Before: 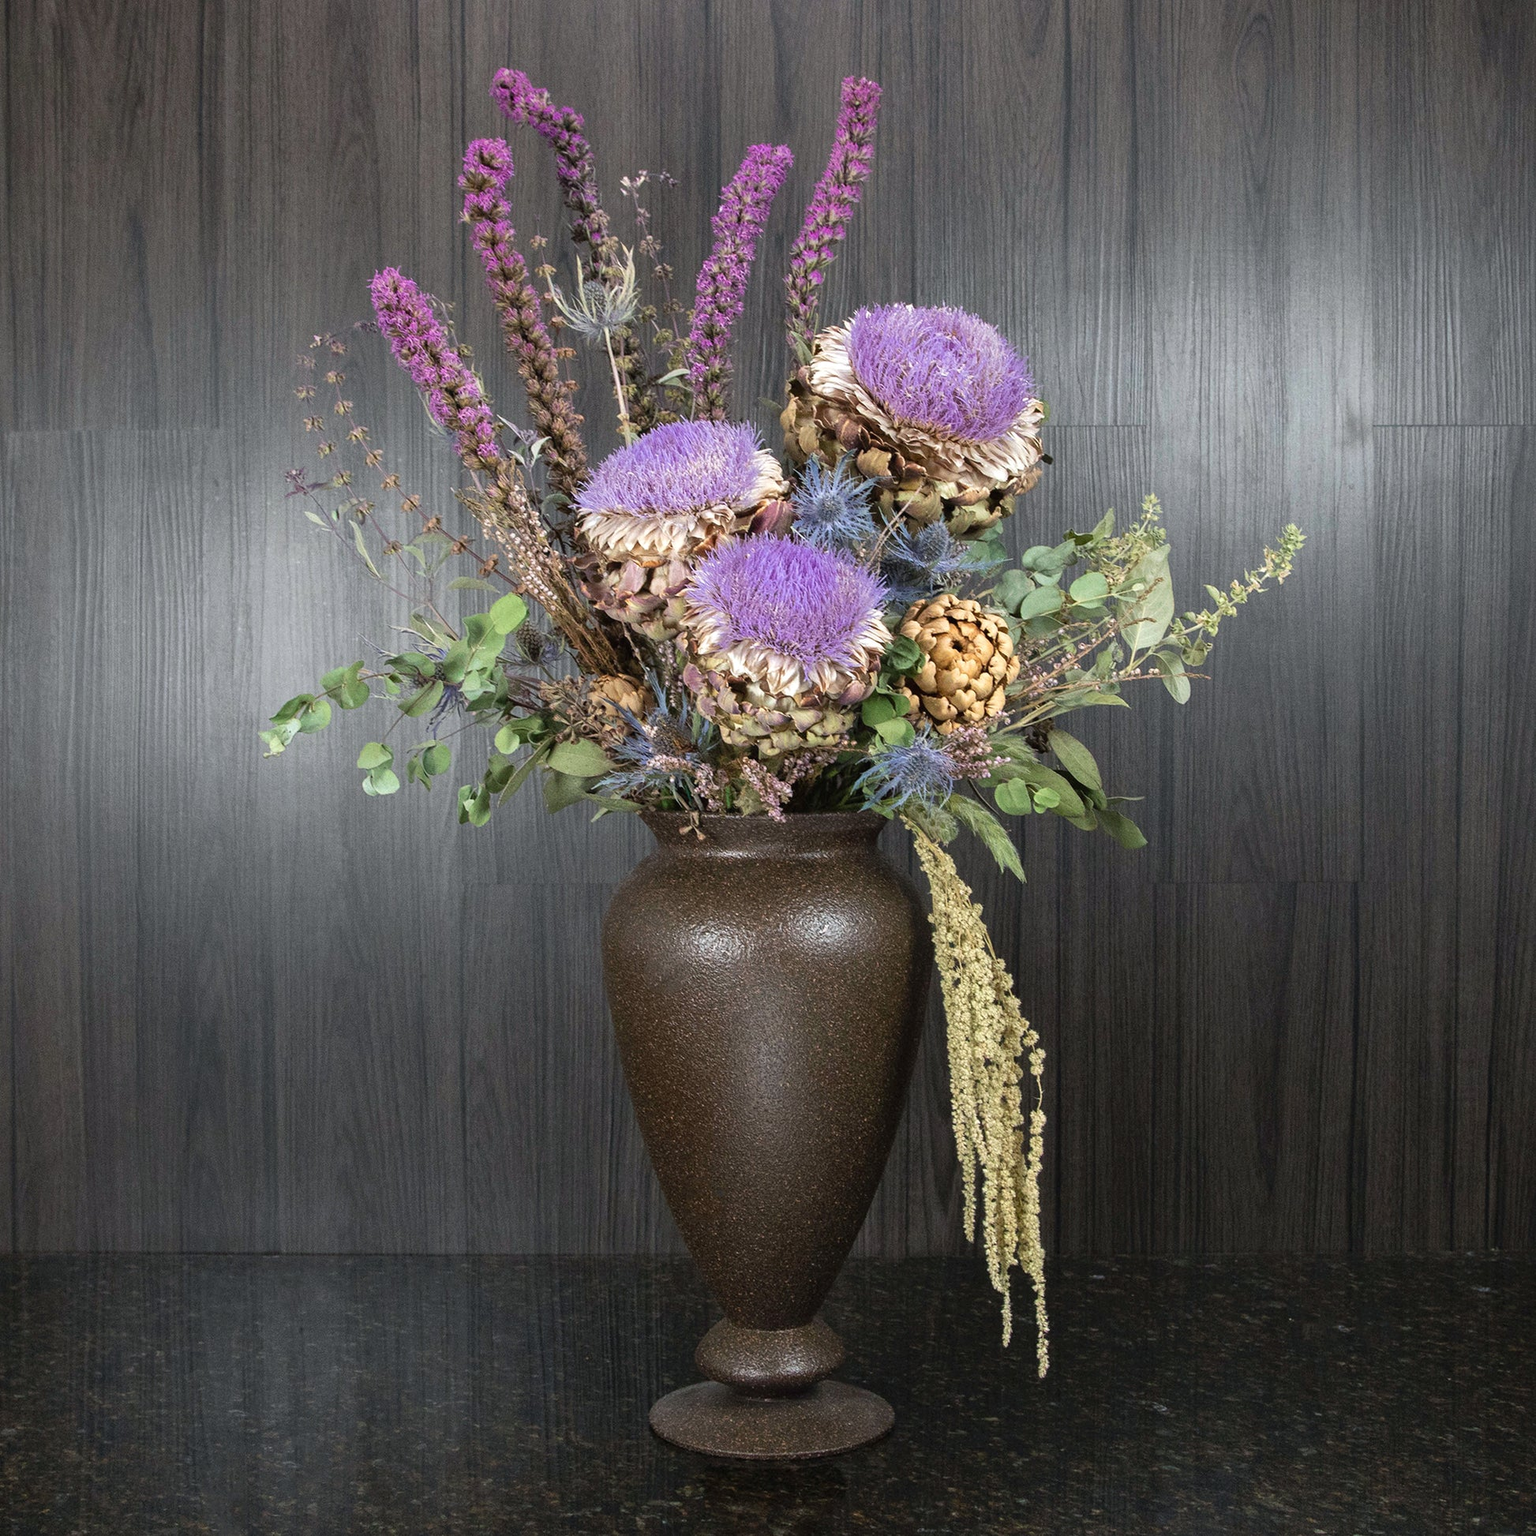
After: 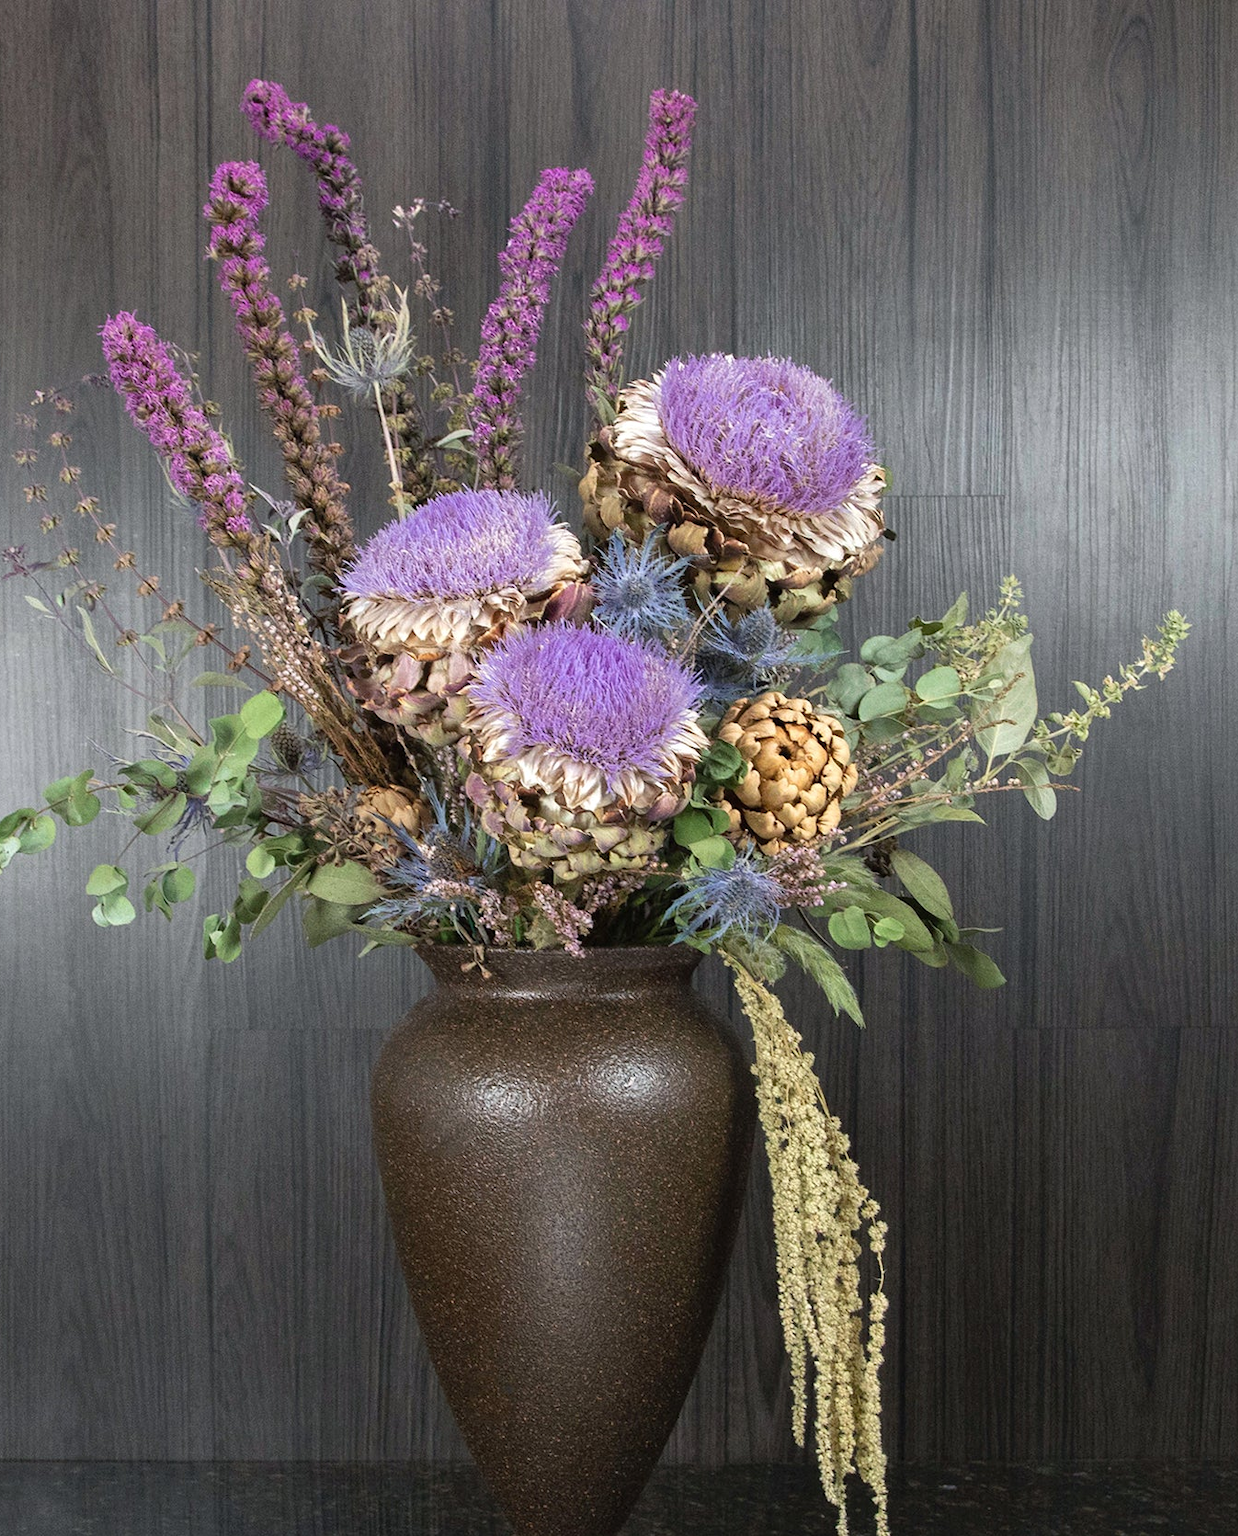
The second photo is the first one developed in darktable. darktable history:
crop: left 18.49%, right 12.25%, bottom 14.102%
